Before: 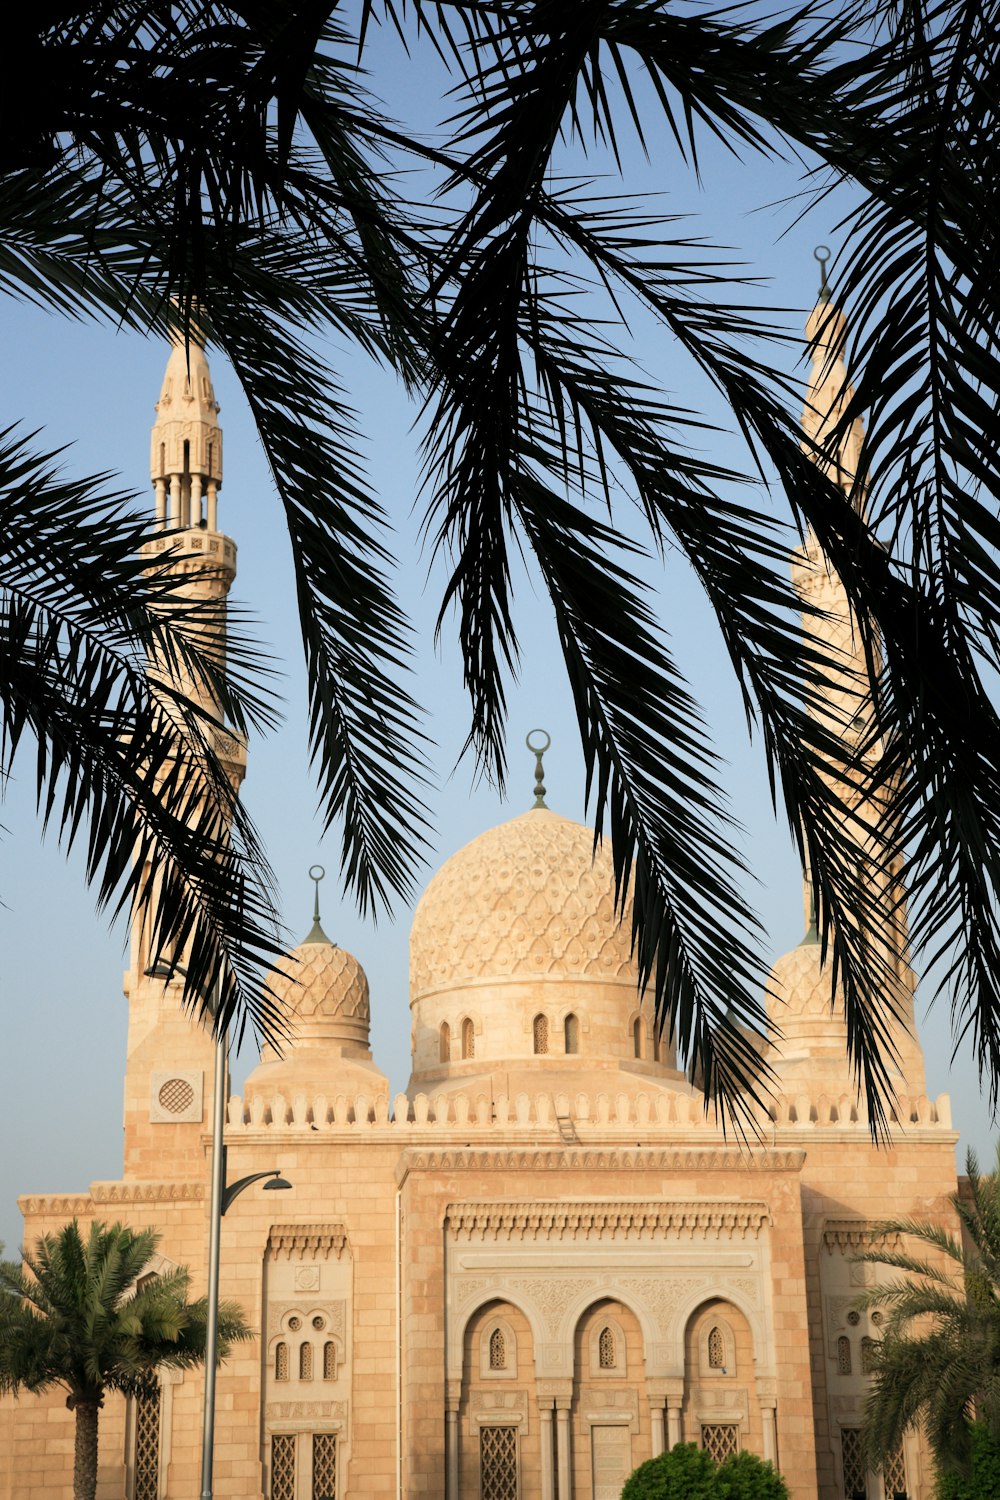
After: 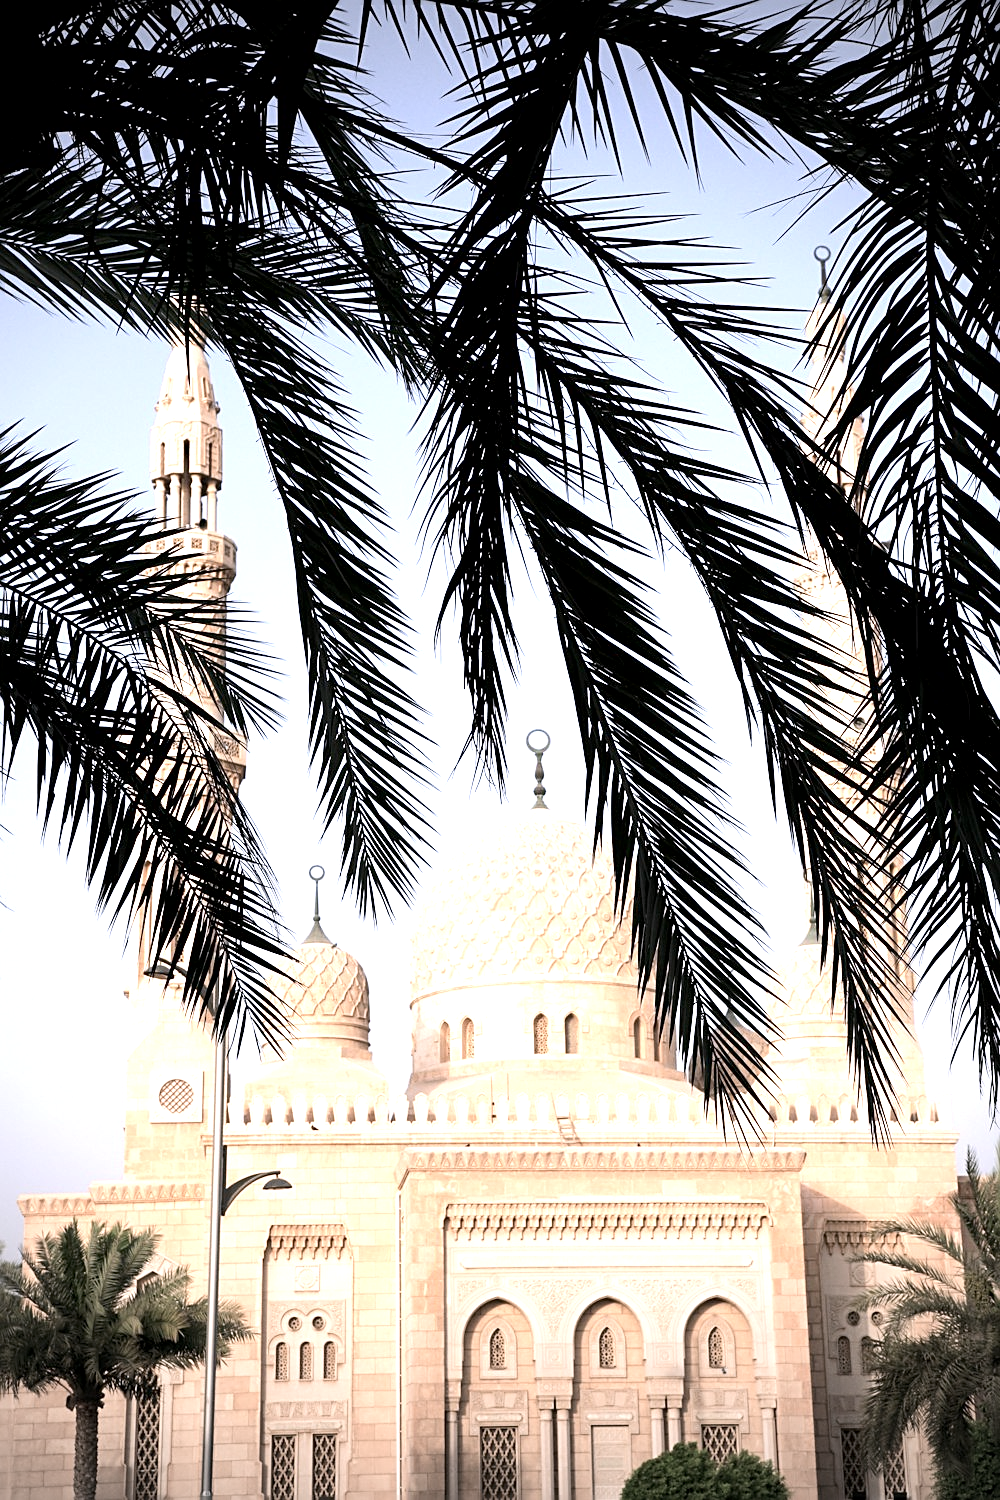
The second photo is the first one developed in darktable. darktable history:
tone equalizer: on, module defaults
white balance: red 1.066, blue 1.119
contrast brightness saturation: contrast 0.1, saturation -0.36
vignetting: width/height ratio 1.094
exposure: black level correction 0.001, exposure 1 EV, compensate highlight preservation false
sharpen: on, module defaults
